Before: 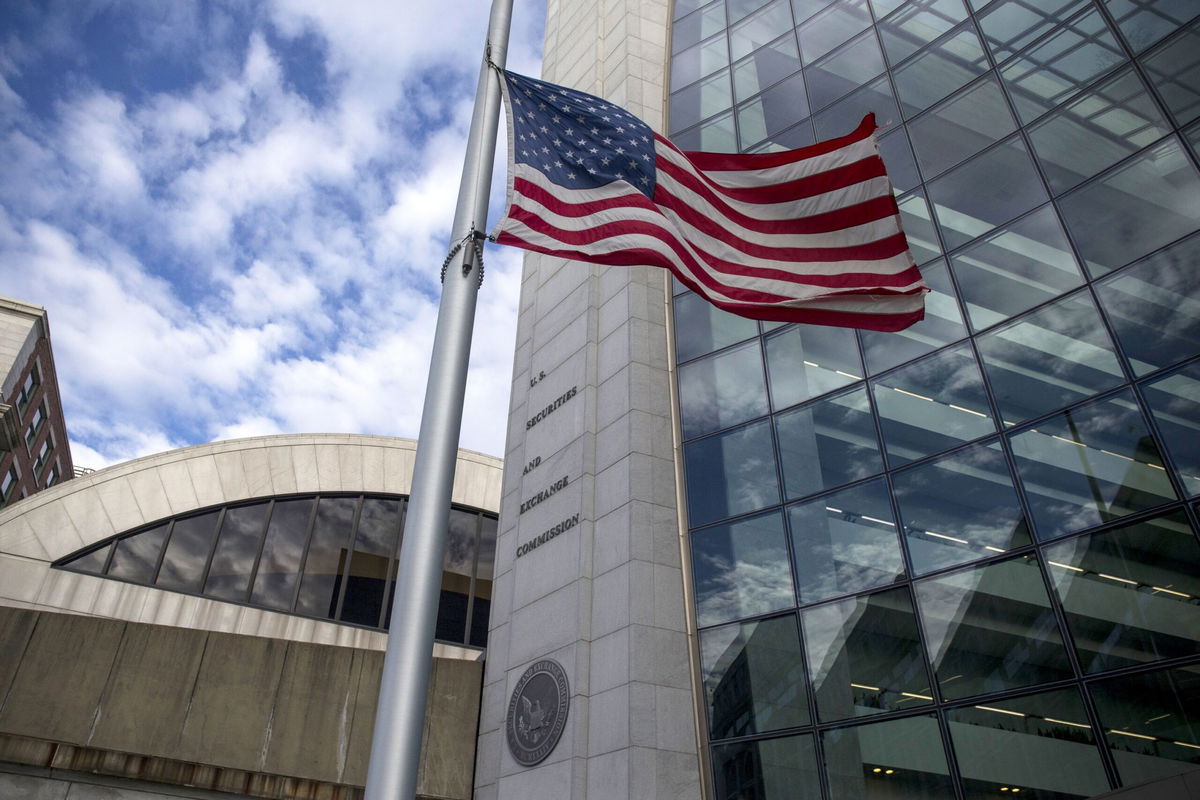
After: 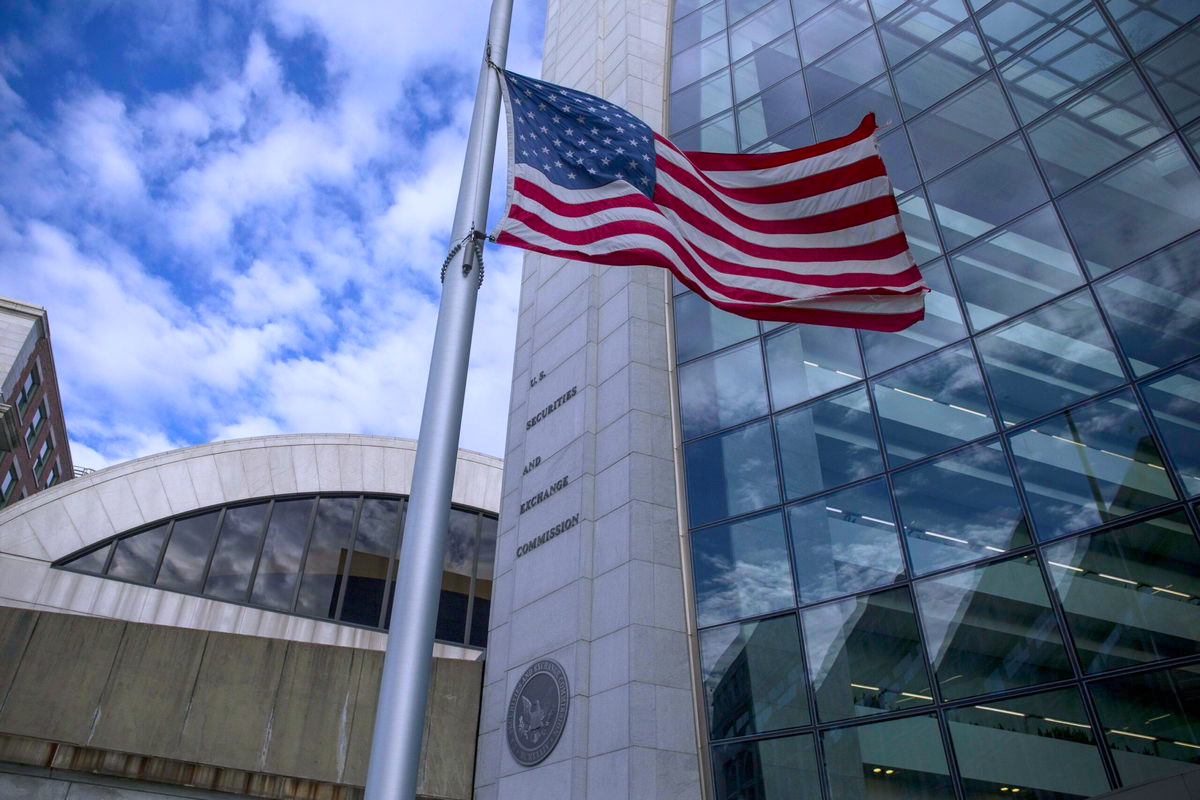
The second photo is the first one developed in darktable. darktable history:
color calibration: x 0.37, y 0.382, temperature 4317.8 K
color balance rgb: highlights gain › chroma 2.024%, highlights gain › hue 288.83°, perceptual saturation grading › global saturation 29.752%, contrast -9.884%
